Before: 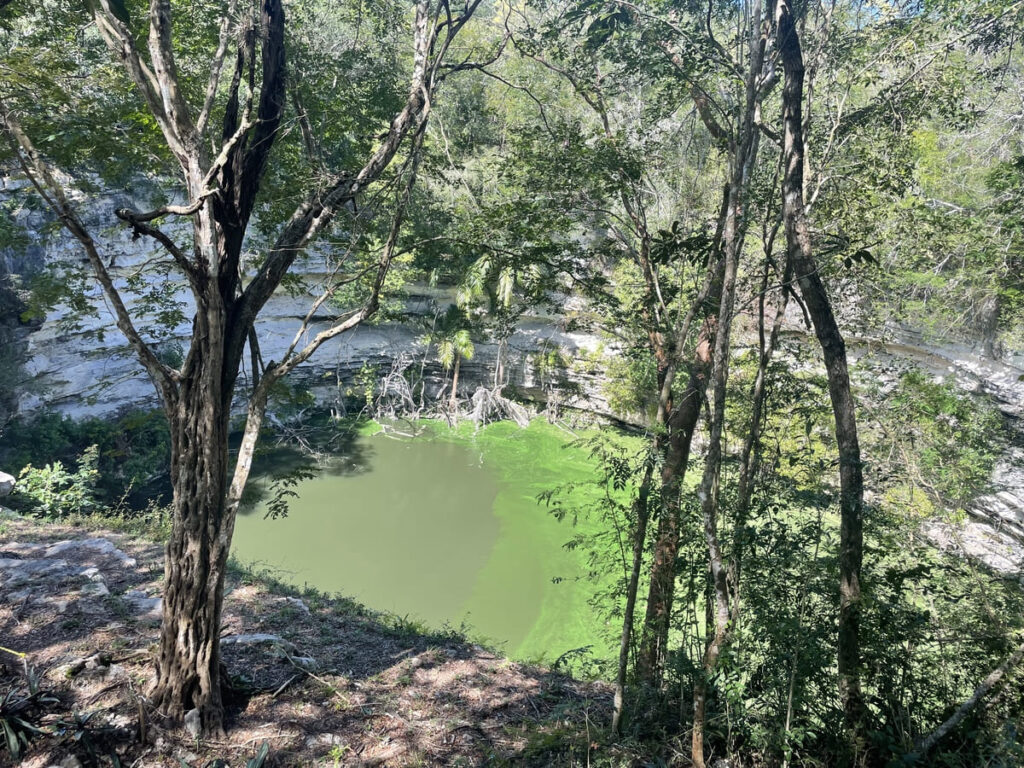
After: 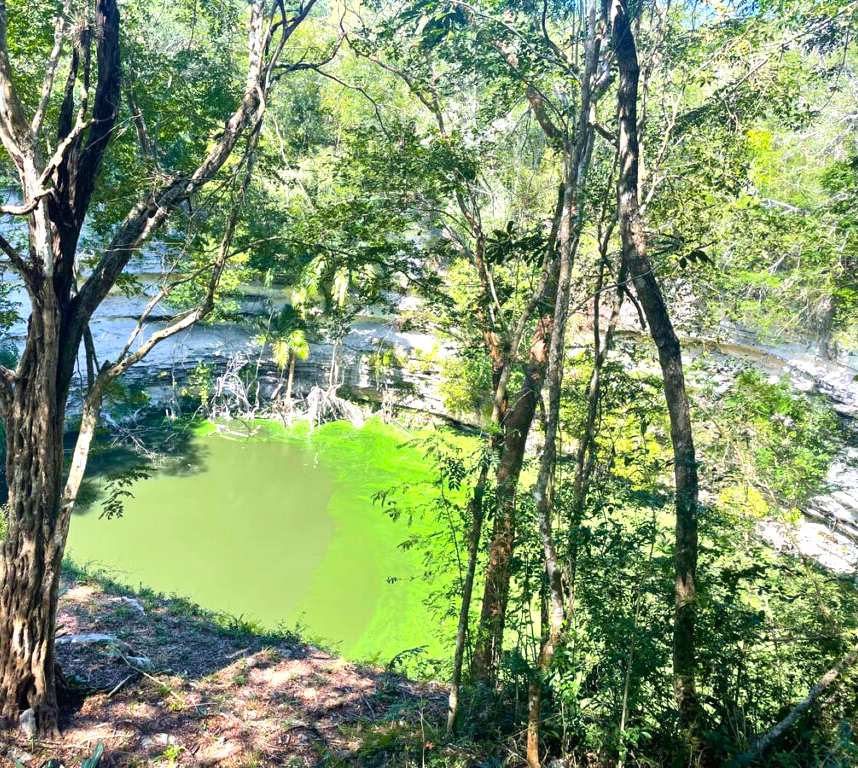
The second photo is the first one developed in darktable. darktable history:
exposure: exposure 0.64 EV, compensate highlight preservation false
color balance: output saturation 120%
crop: left 16.145%
contrast brightness saturation: contrast 0.09, saturation 0.28
velvia: on, module defaults
